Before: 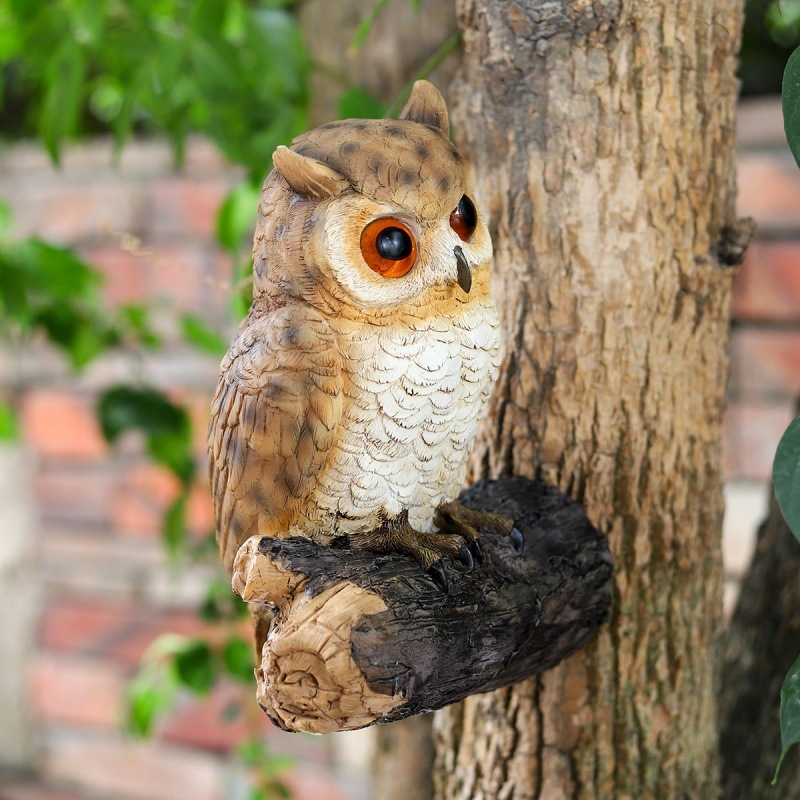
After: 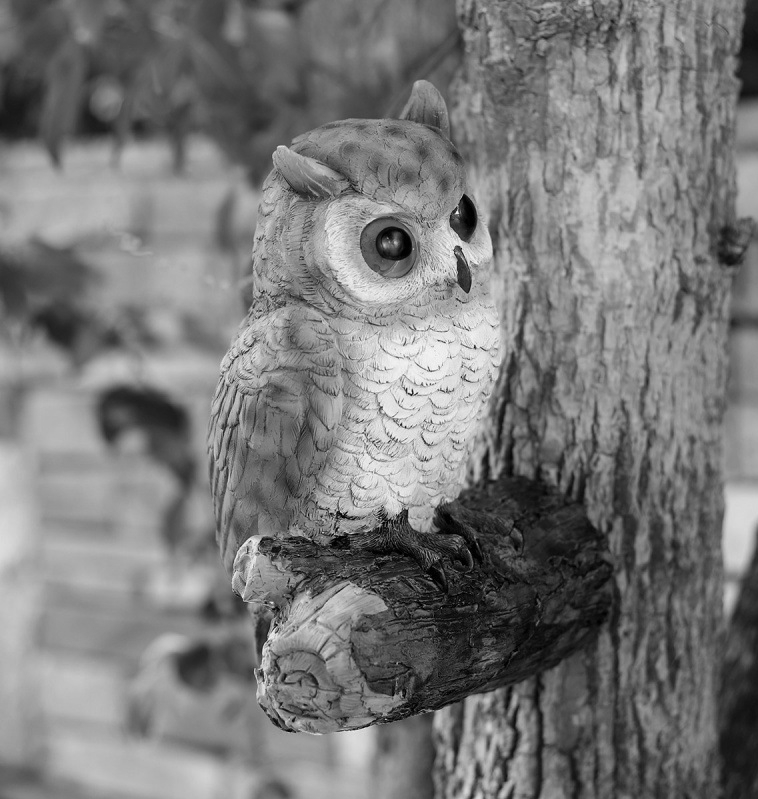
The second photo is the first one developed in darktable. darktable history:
crop and rotate: right 5.167%
color calibration: output gray [0.23, 0.37, 0.4, 0], gray › normalize channels true, illuminant same as pipeline (D50), adaptation XYZ, x 0.346, y 0.359, gamut compression 0
color balance rgb: linear chroma grading › global chroma 23.15%, perceptual saturation grading › global saturation 28.7%, perceptual saturation grading › mid-tones 12.04%, perceptual saturation grading › shadows 10.19%, global vibrance 22.22%
